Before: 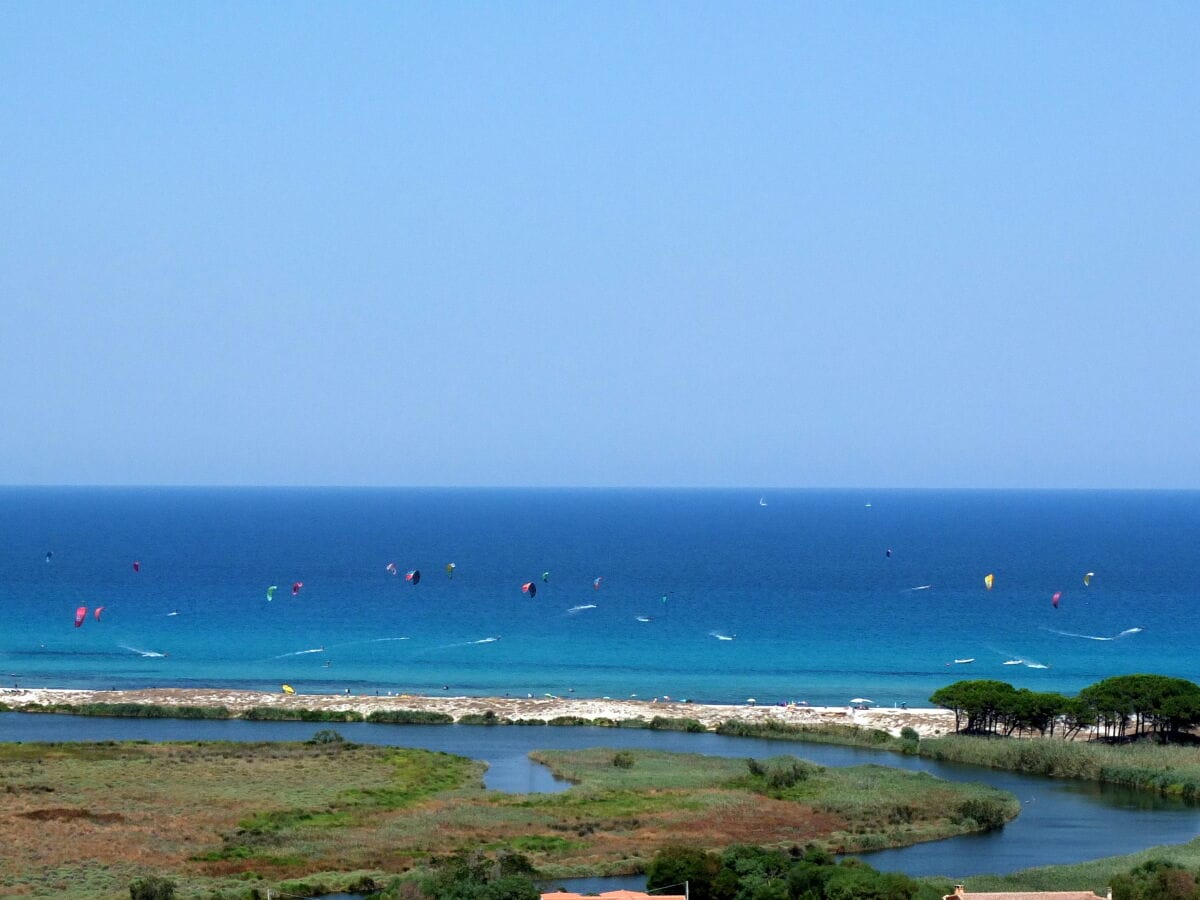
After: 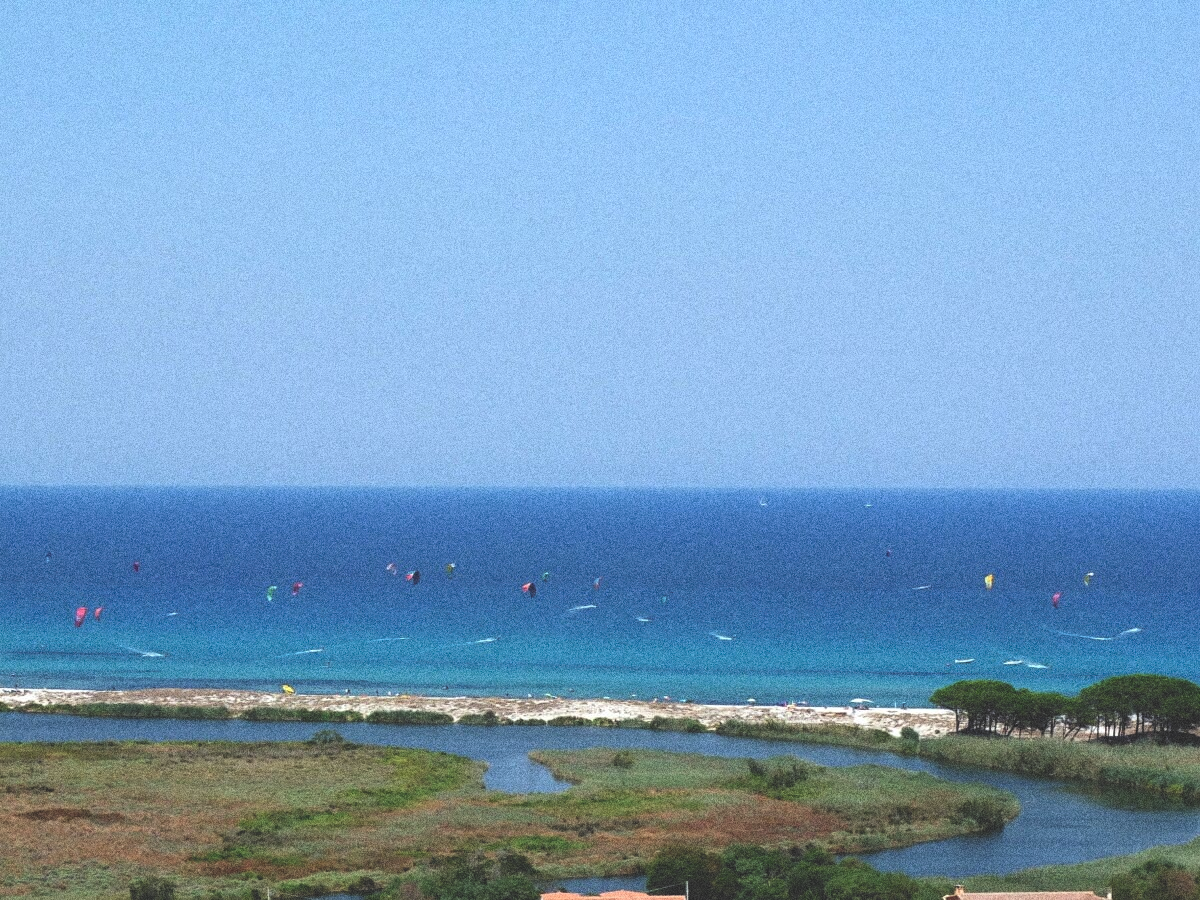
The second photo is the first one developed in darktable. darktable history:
exposure: black level correction -0.03, compensate highlight preservation false
grain: strength 49.07%
